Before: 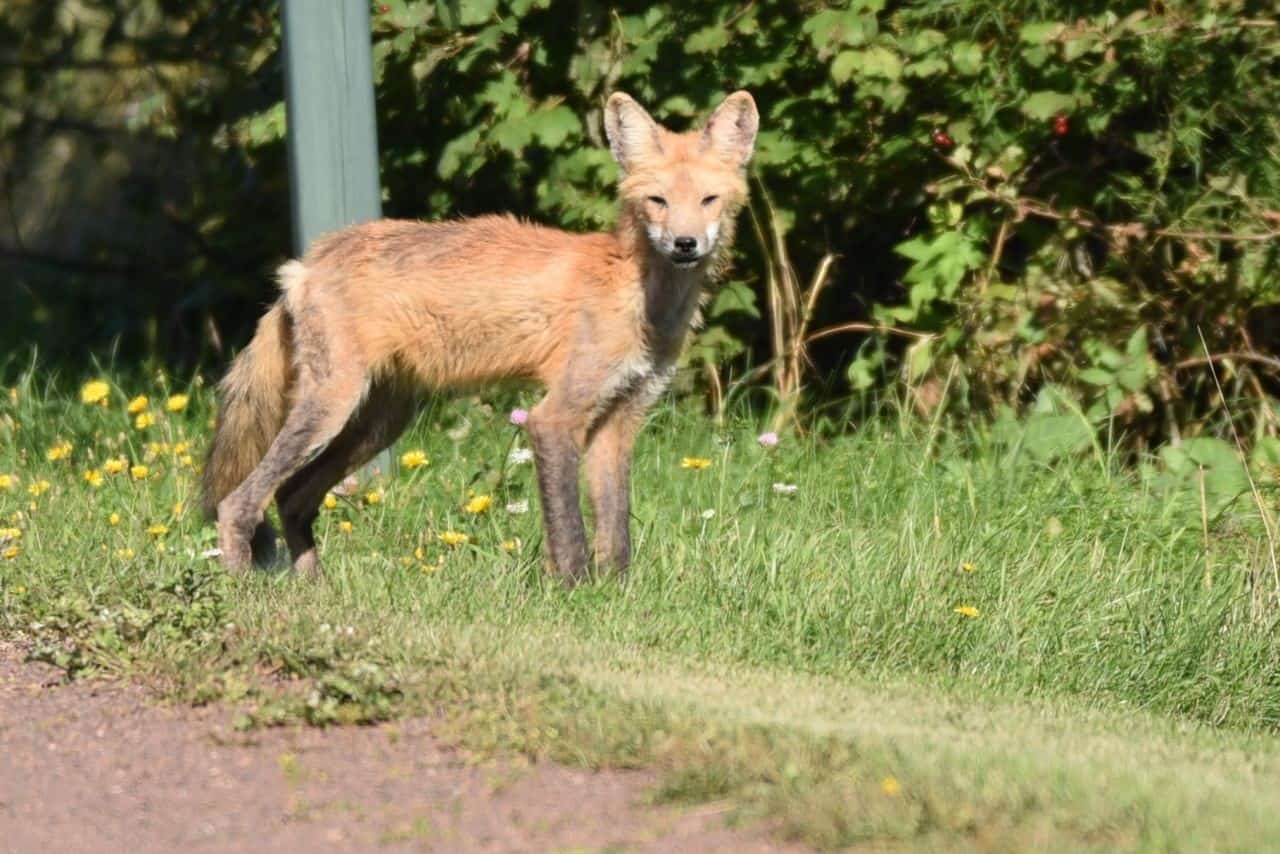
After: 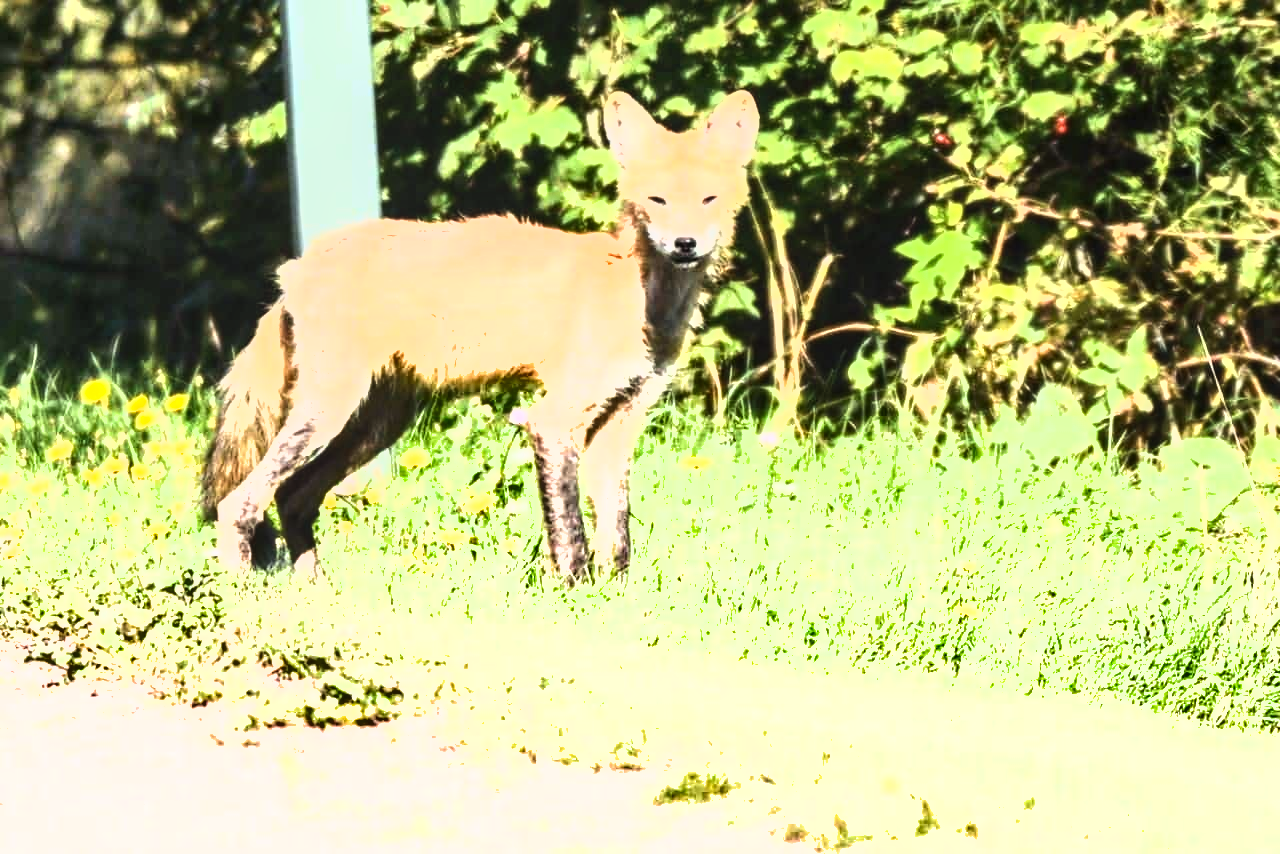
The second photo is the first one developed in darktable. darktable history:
exposure: black level correction 0, exposure 1.1 EV, compensate exposure bias true, compensate highlight preservation false
tone equalizer: -8 EV -1.08 EV, -7 EV -1.01 EV, -6 EV -0.867 EV, -5 EV -0.578 EV, -3 EV 0.578 EV, -2 EV 0.867 EV, -1 EV 1.01 EV, +0 EV 1.08 EV, edges refinement/feathering 500, mask exposure compensation -1.57 EV, preserve details no
shadows and highlights: low approximation 0.01, soften with gaussian
local contrast: on, module defaults
